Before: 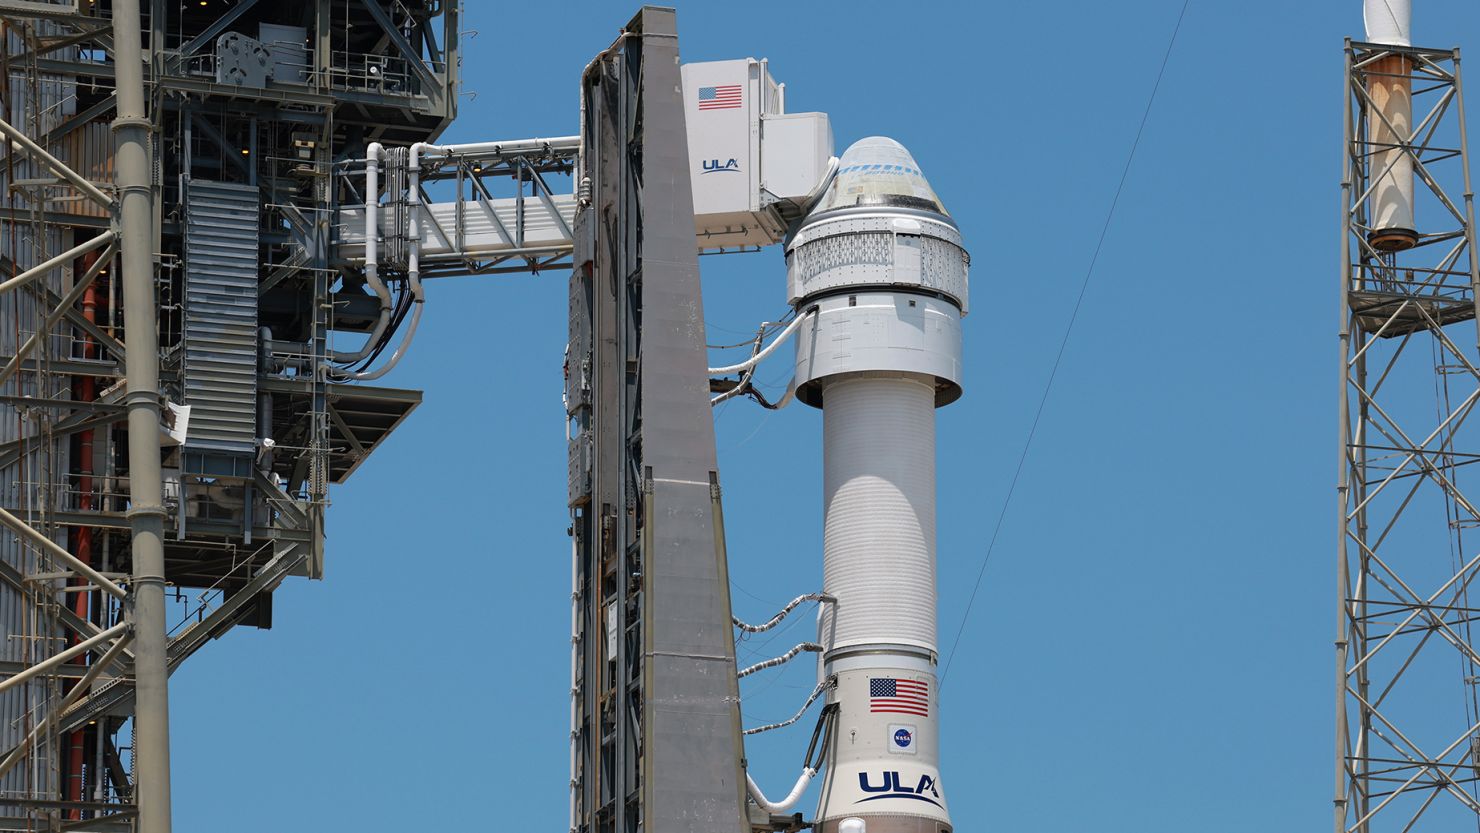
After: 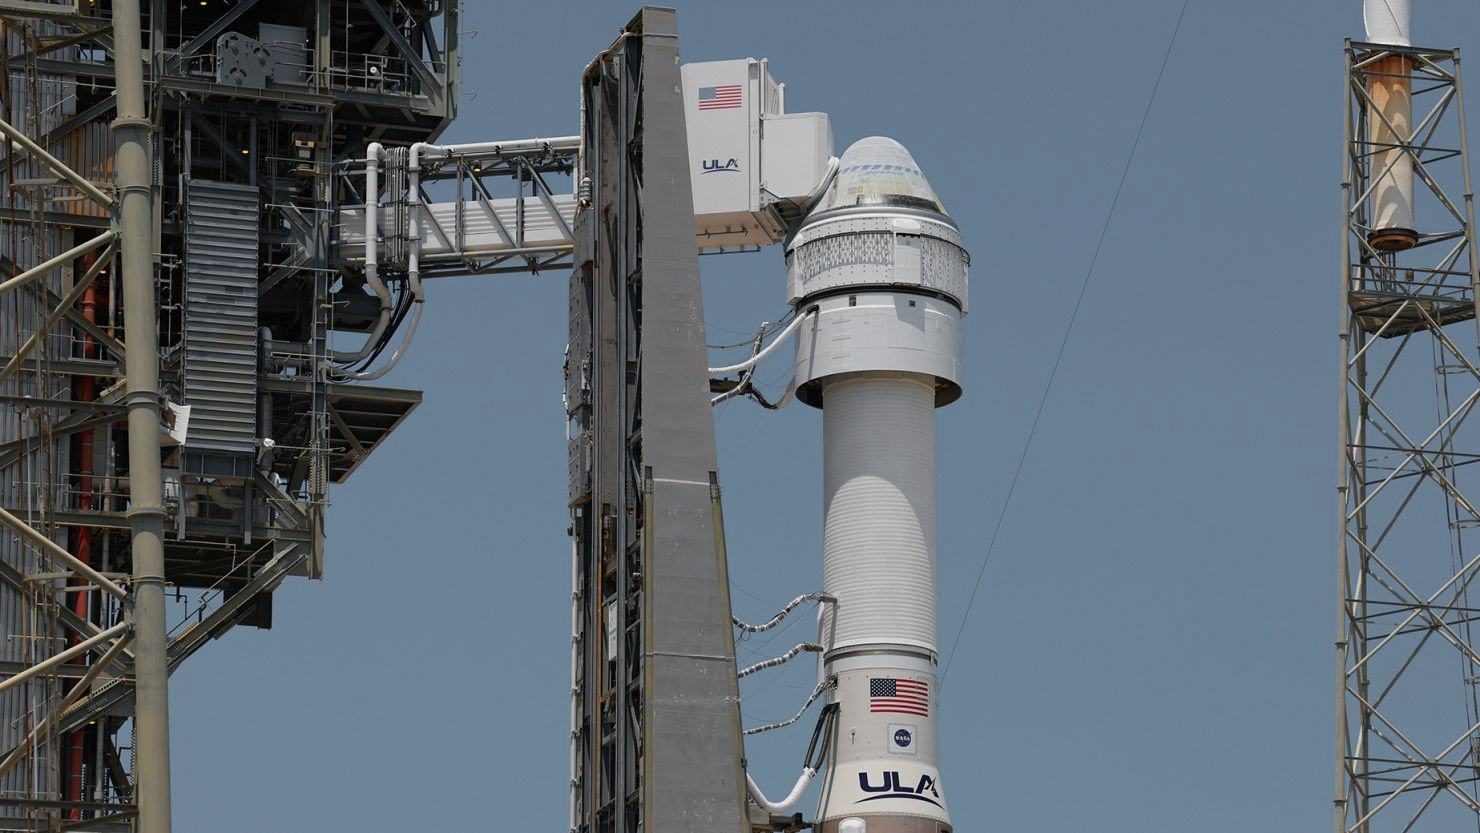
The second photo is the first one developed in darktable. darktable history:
exposure: exposure -0.281 EV, compensate highlight preservation false
color zones: curves: ch1 [(0.25, 0.61) (0.75, 0.248)]
